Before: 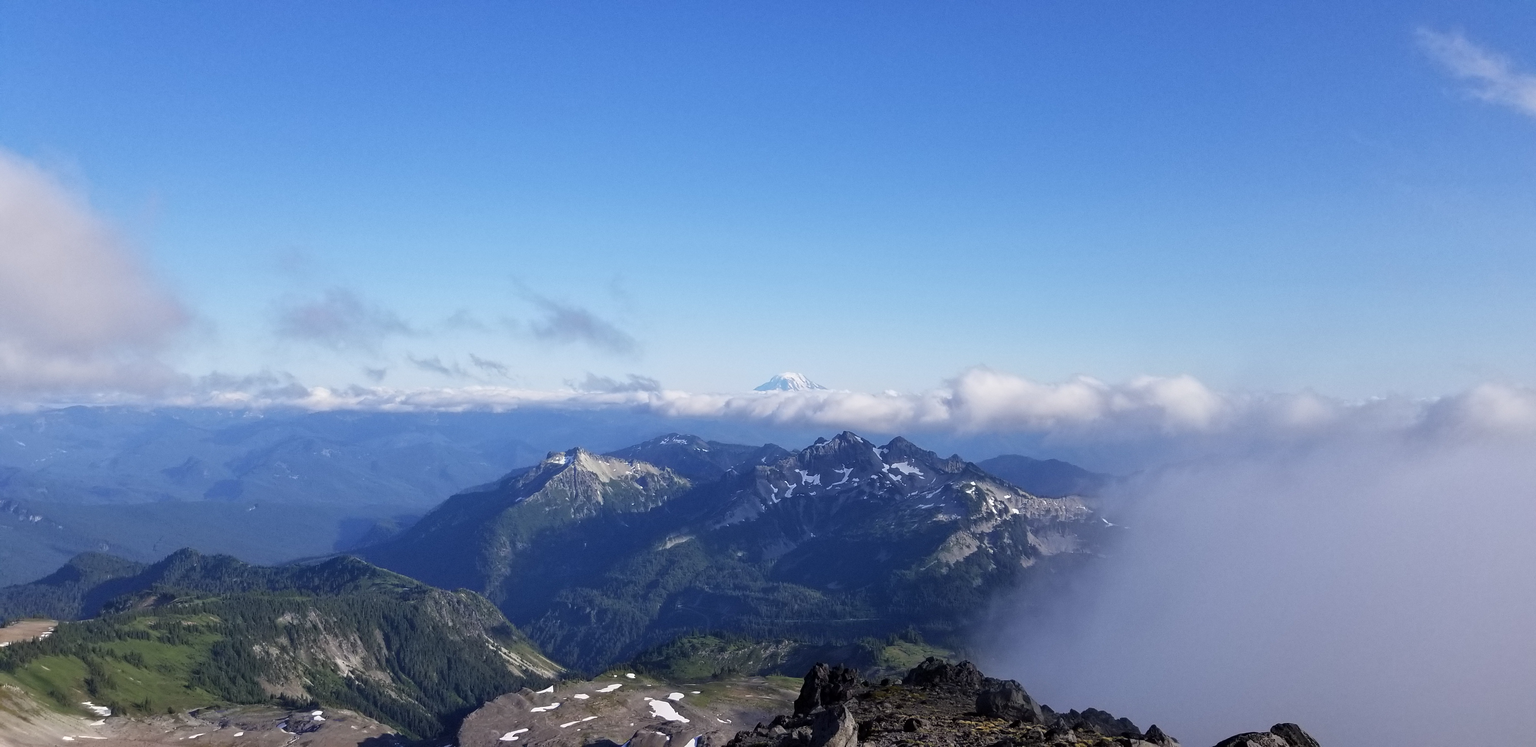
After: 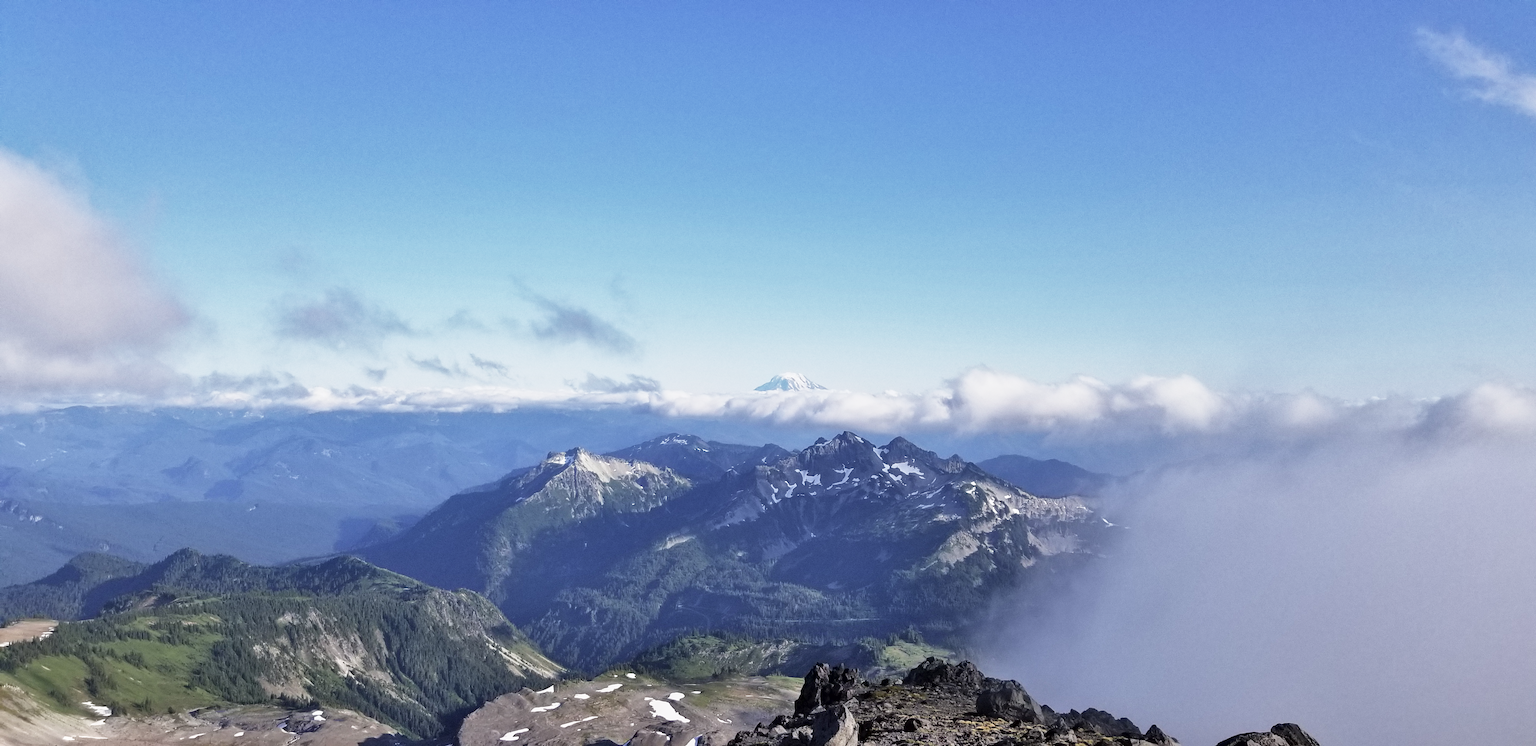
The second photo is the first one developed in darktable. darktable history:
shadows and highlights: shadows 60.18, soften with gaussian
base curve: curves: ch0 [(0, 0) (0.579, 0.807) (1, 1)], preserve colors none
contrast brightness saturation: saturation -0.171
